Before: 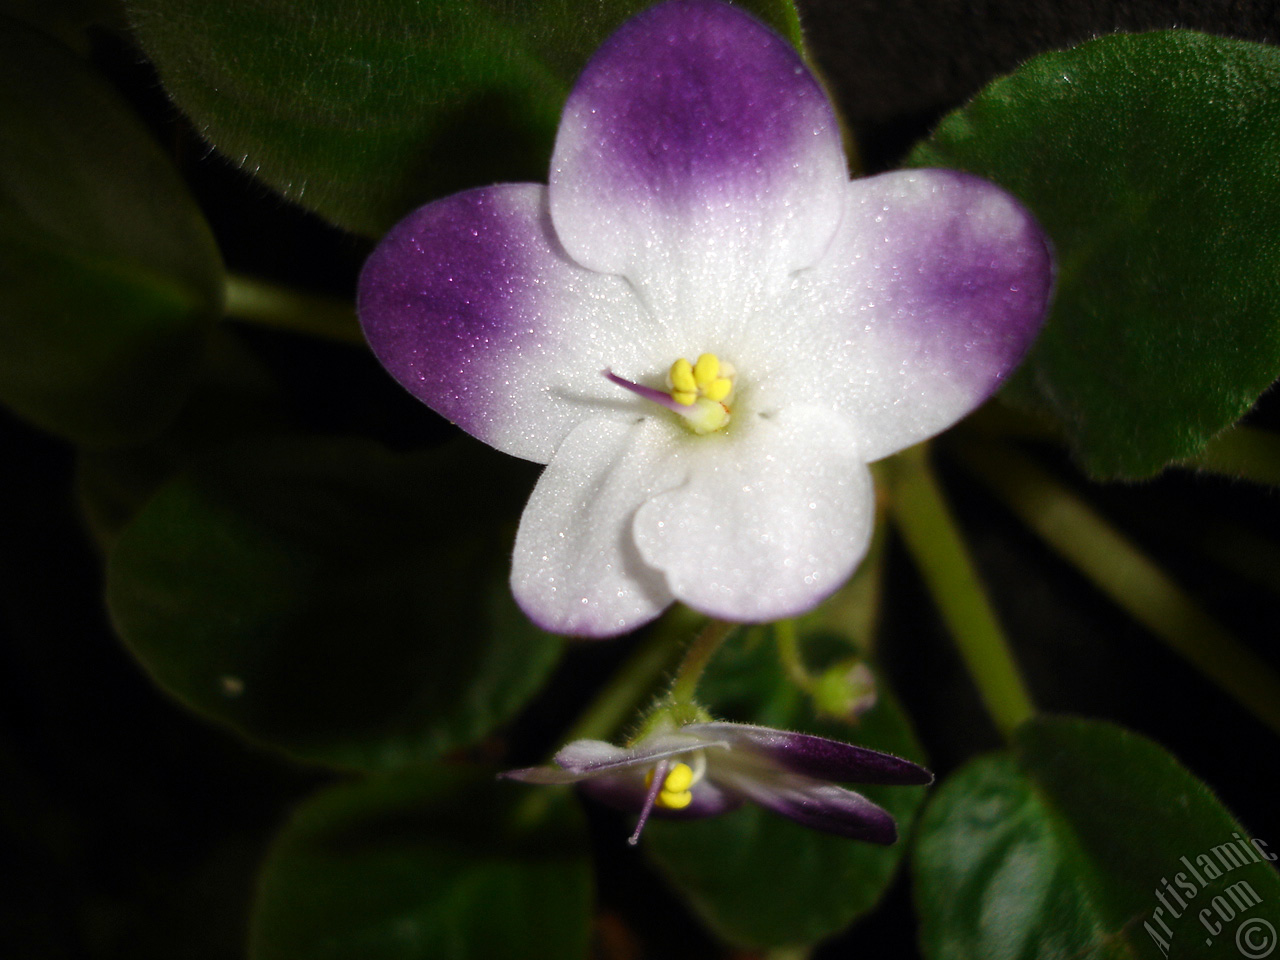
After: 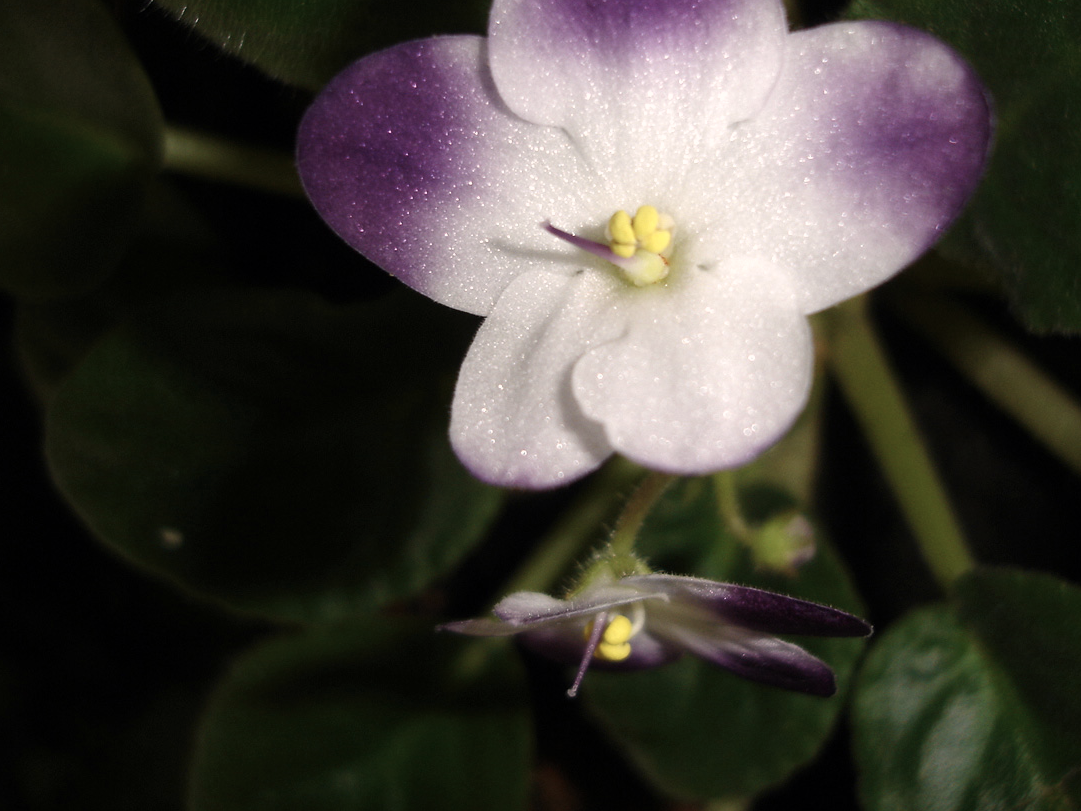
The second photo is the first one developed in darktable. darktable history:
color correction: highlights a* 5.59, highlights b* 5.24, saturation 0.68
crop and rotate: left 4.842%, top 15.51%, right 10.668%
